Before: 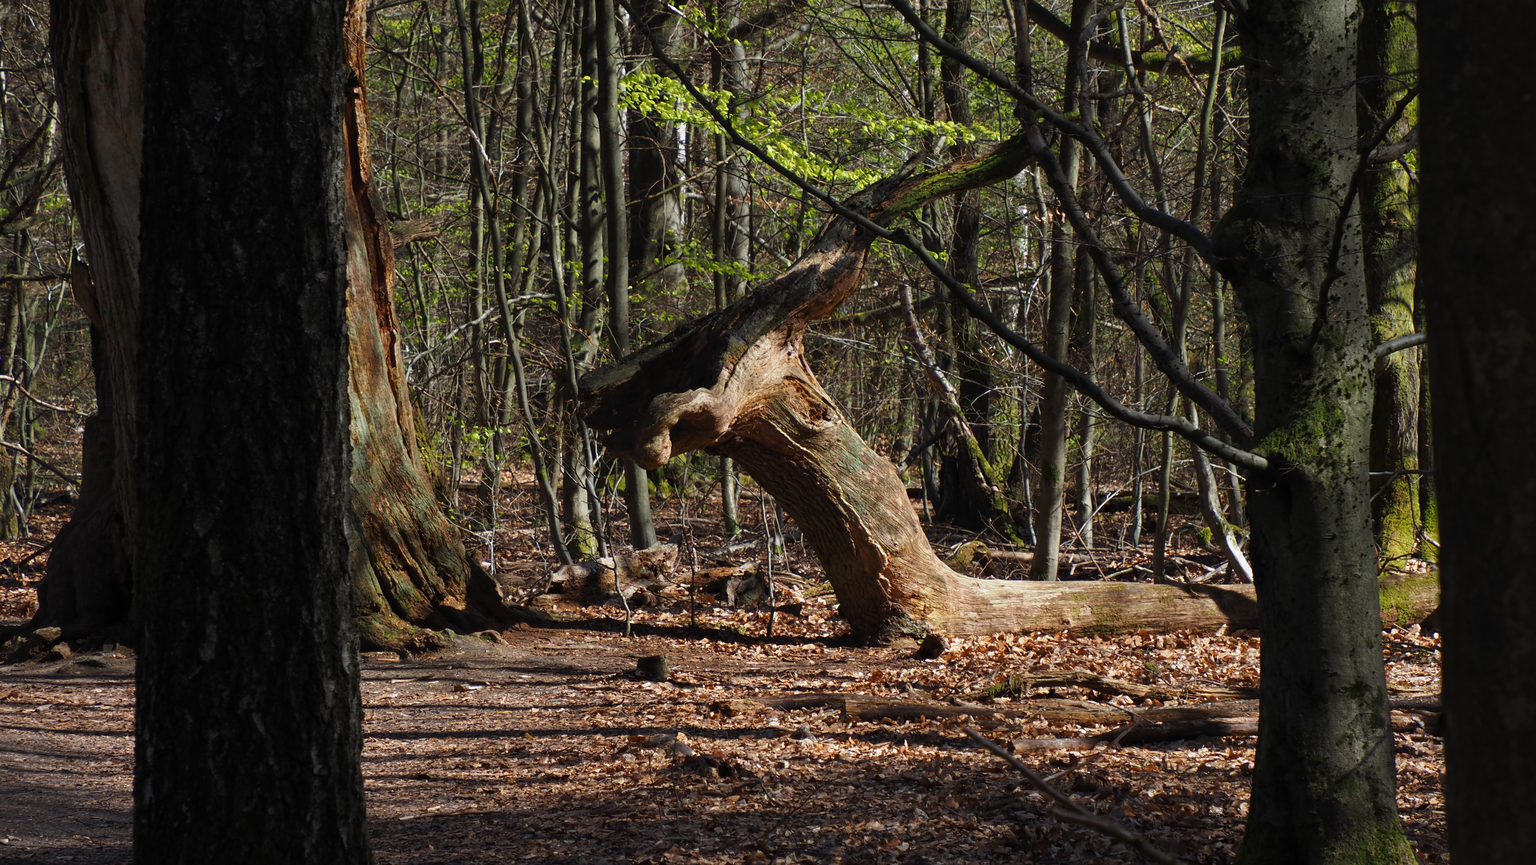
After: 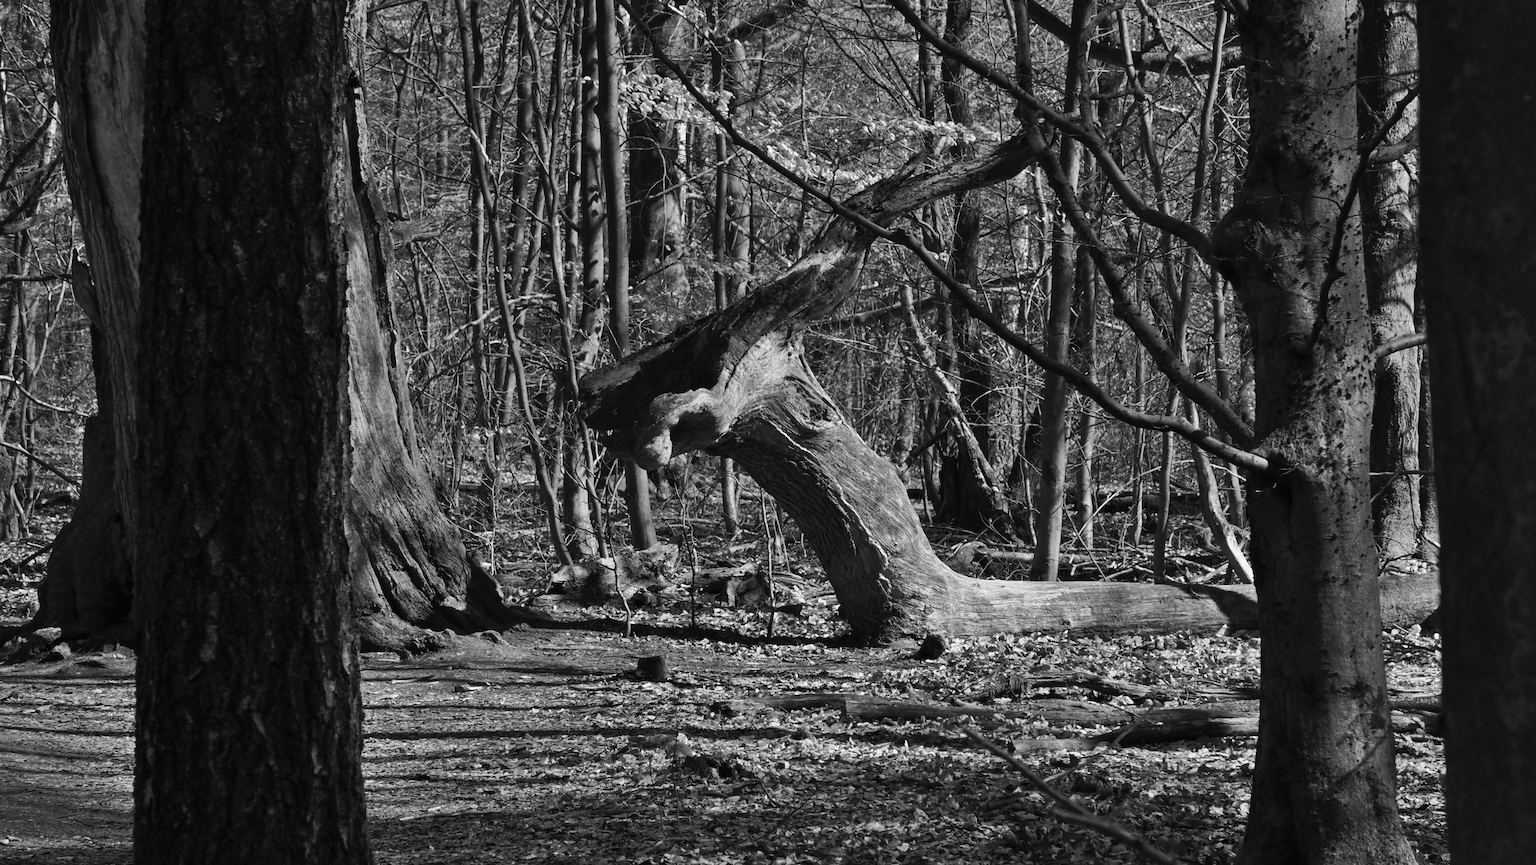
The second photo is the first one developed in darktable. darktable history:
monochrome: a -6.99, b 35.61, size 1.4
shadows and highlights: soften with gaussian
color balance rgb: perceptual saturation grading › global saturation 20%, perceptual saturation grading › highlights -50%, perceptual saturation grading › shadows 30%
